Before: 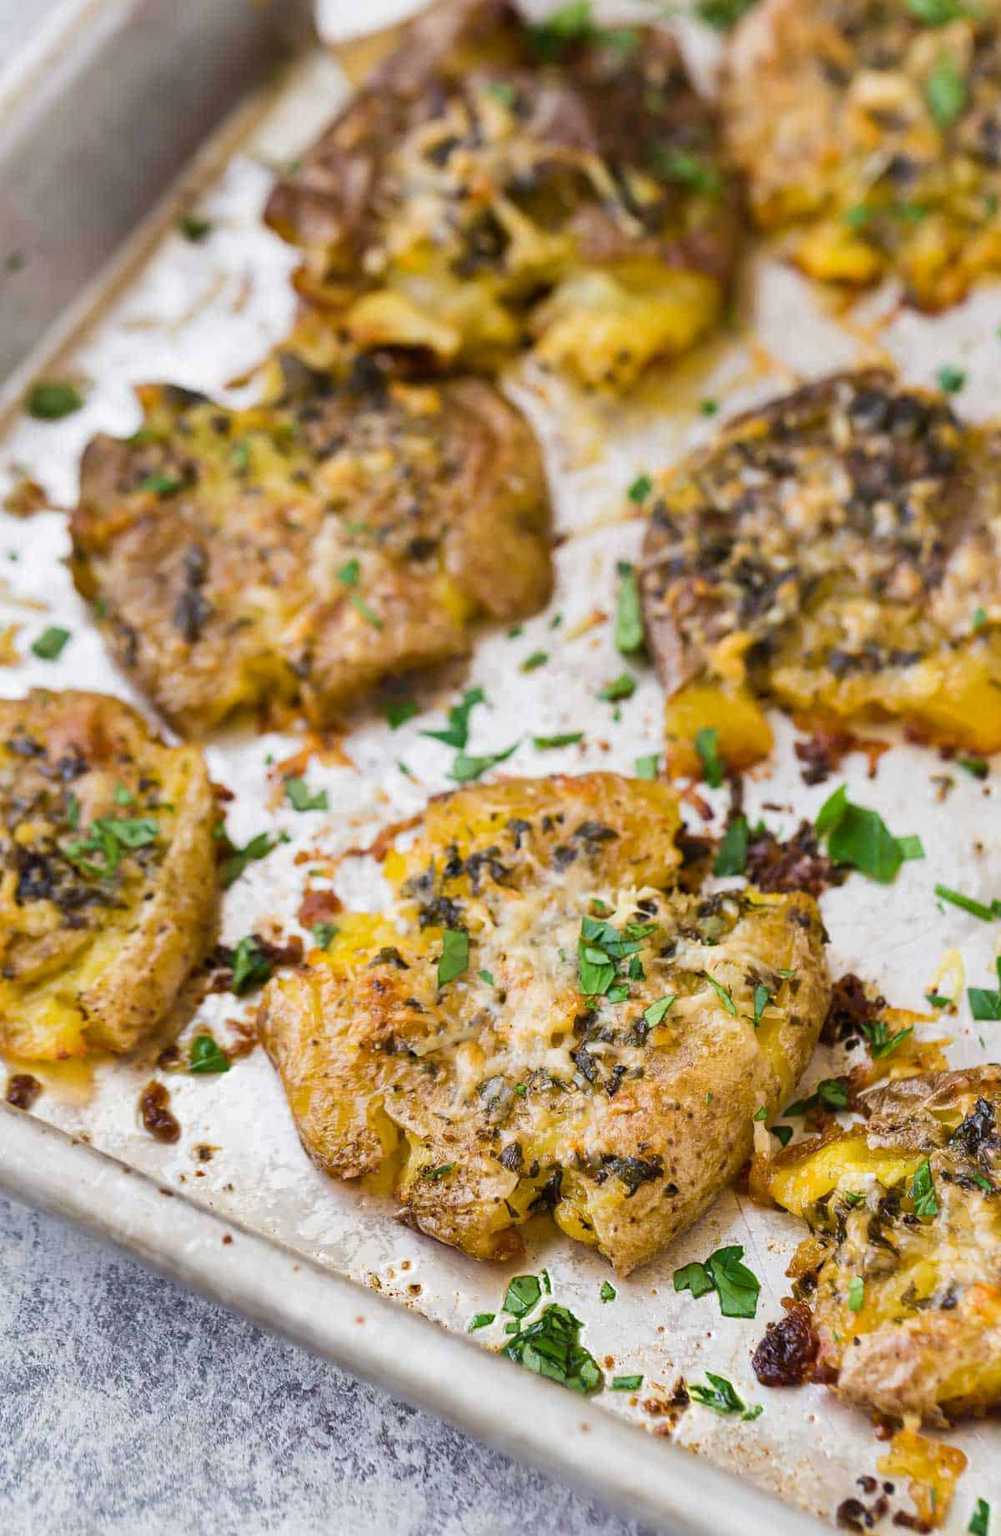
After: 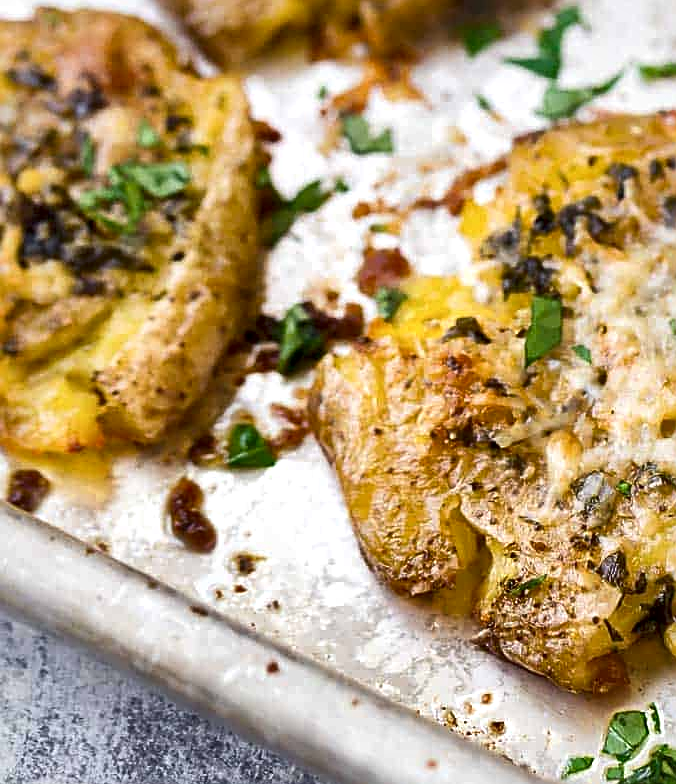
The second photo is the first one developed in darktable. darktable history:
local contrast: mode bilateral grid, contrast 70, coarseness 75, detail 180%, midtone range 0.2
sharpen: on, module defaults
crop: top 44.483%, right 43.593%, bottom 12.892%
